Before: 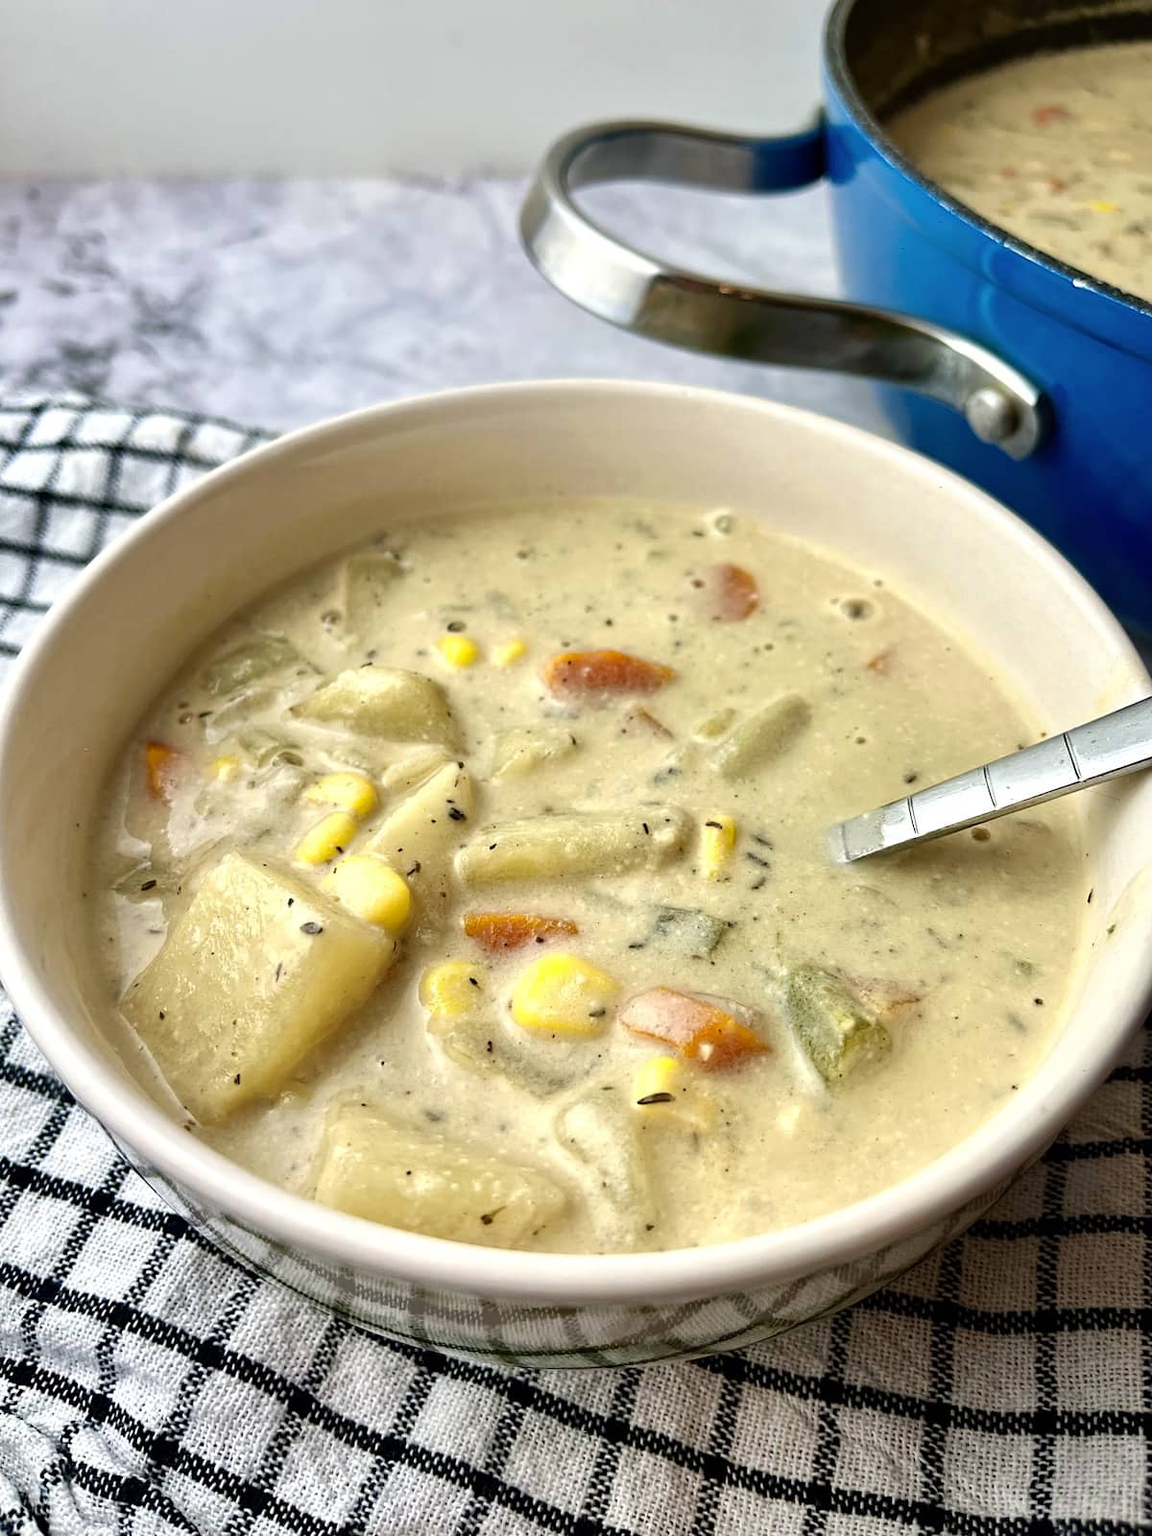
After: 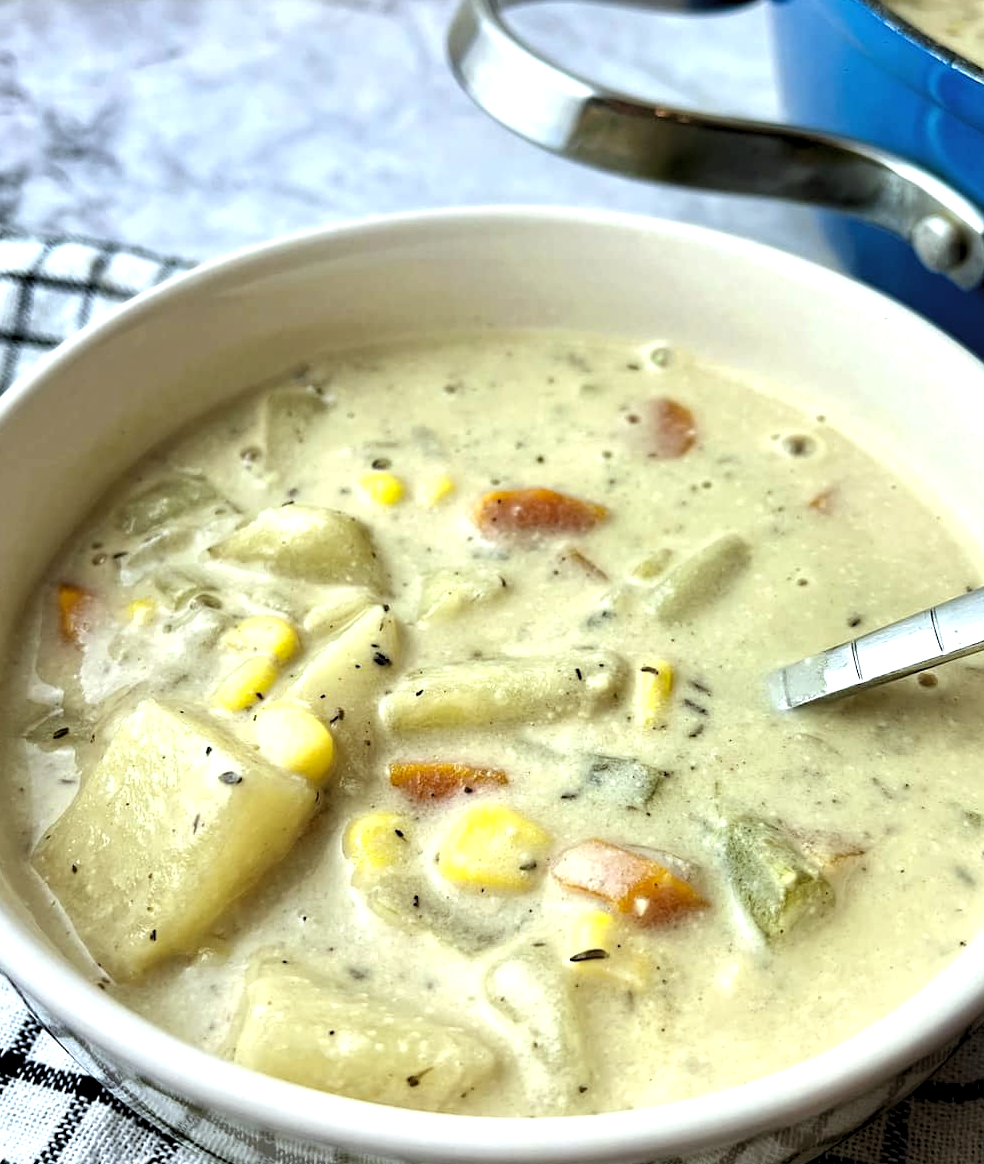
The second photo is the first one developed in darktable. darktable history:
levels: levels [0.055, 0.477, 0.9]
white balance: red 0.925, blue 1.046
crop: left 7.856%, top 11.836%, right 10.12%, bottom 15.387%
